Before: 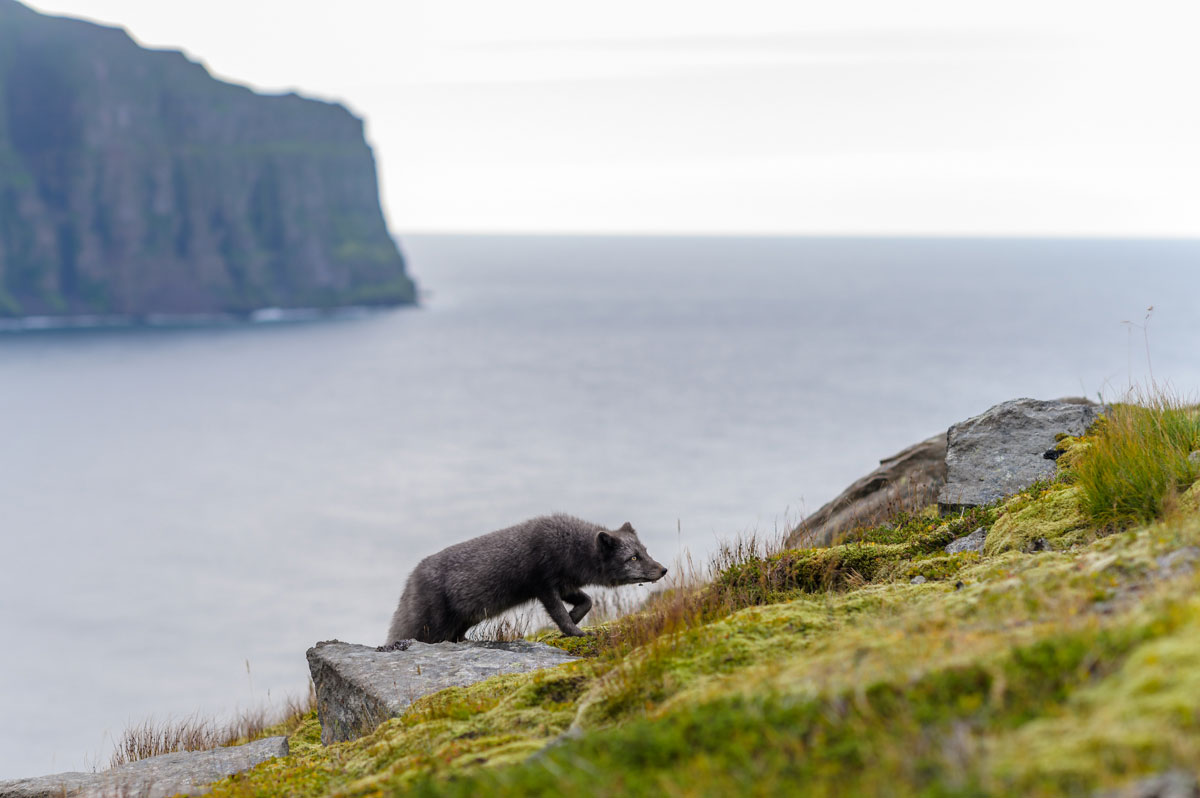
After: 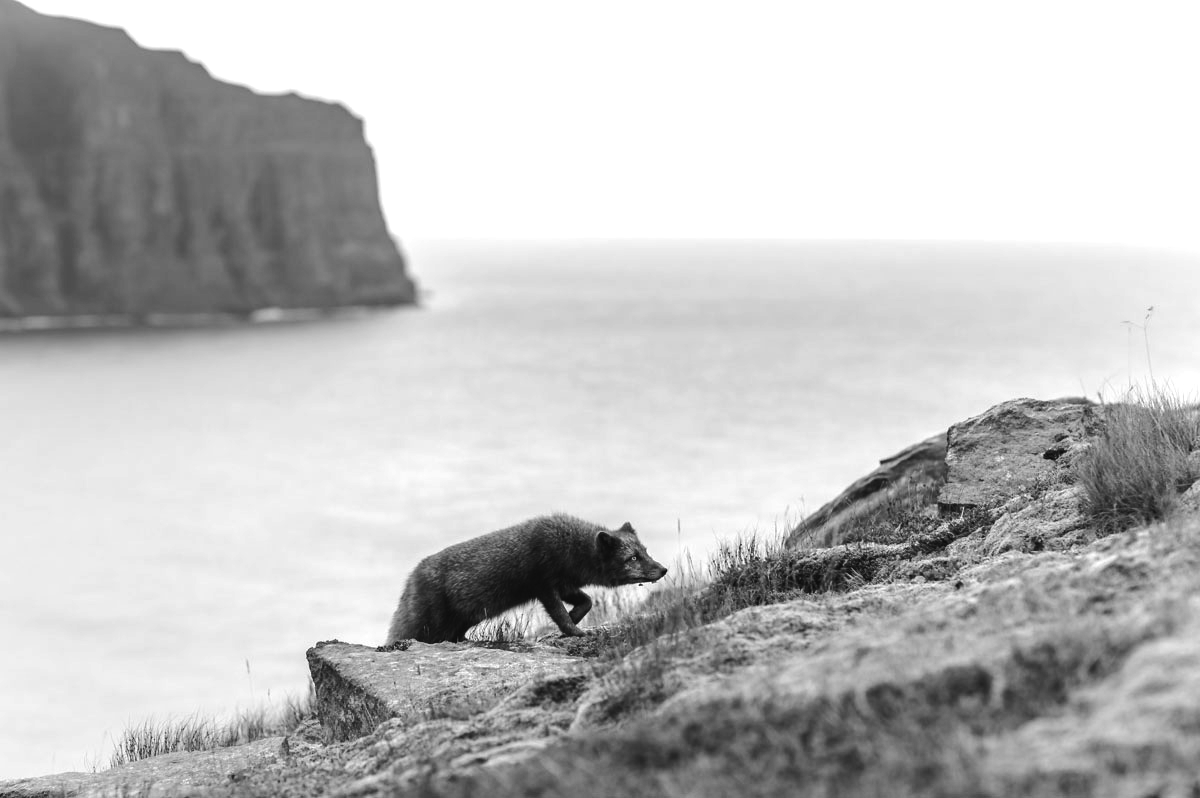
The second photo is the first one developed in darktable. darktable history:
monochrome: a 32, b 64, size 2.3, highlights 1
color balance rgb: global offset › luminance 0.71%, perceptual saturation grading › global saturation -11.5%, perceptual brilliance grading › highlights 17.77%, perceptual brilliance grading › mid-tones 31.71%, perceptual brilliance grading › shadows -31.01%, global vibrance 50%
